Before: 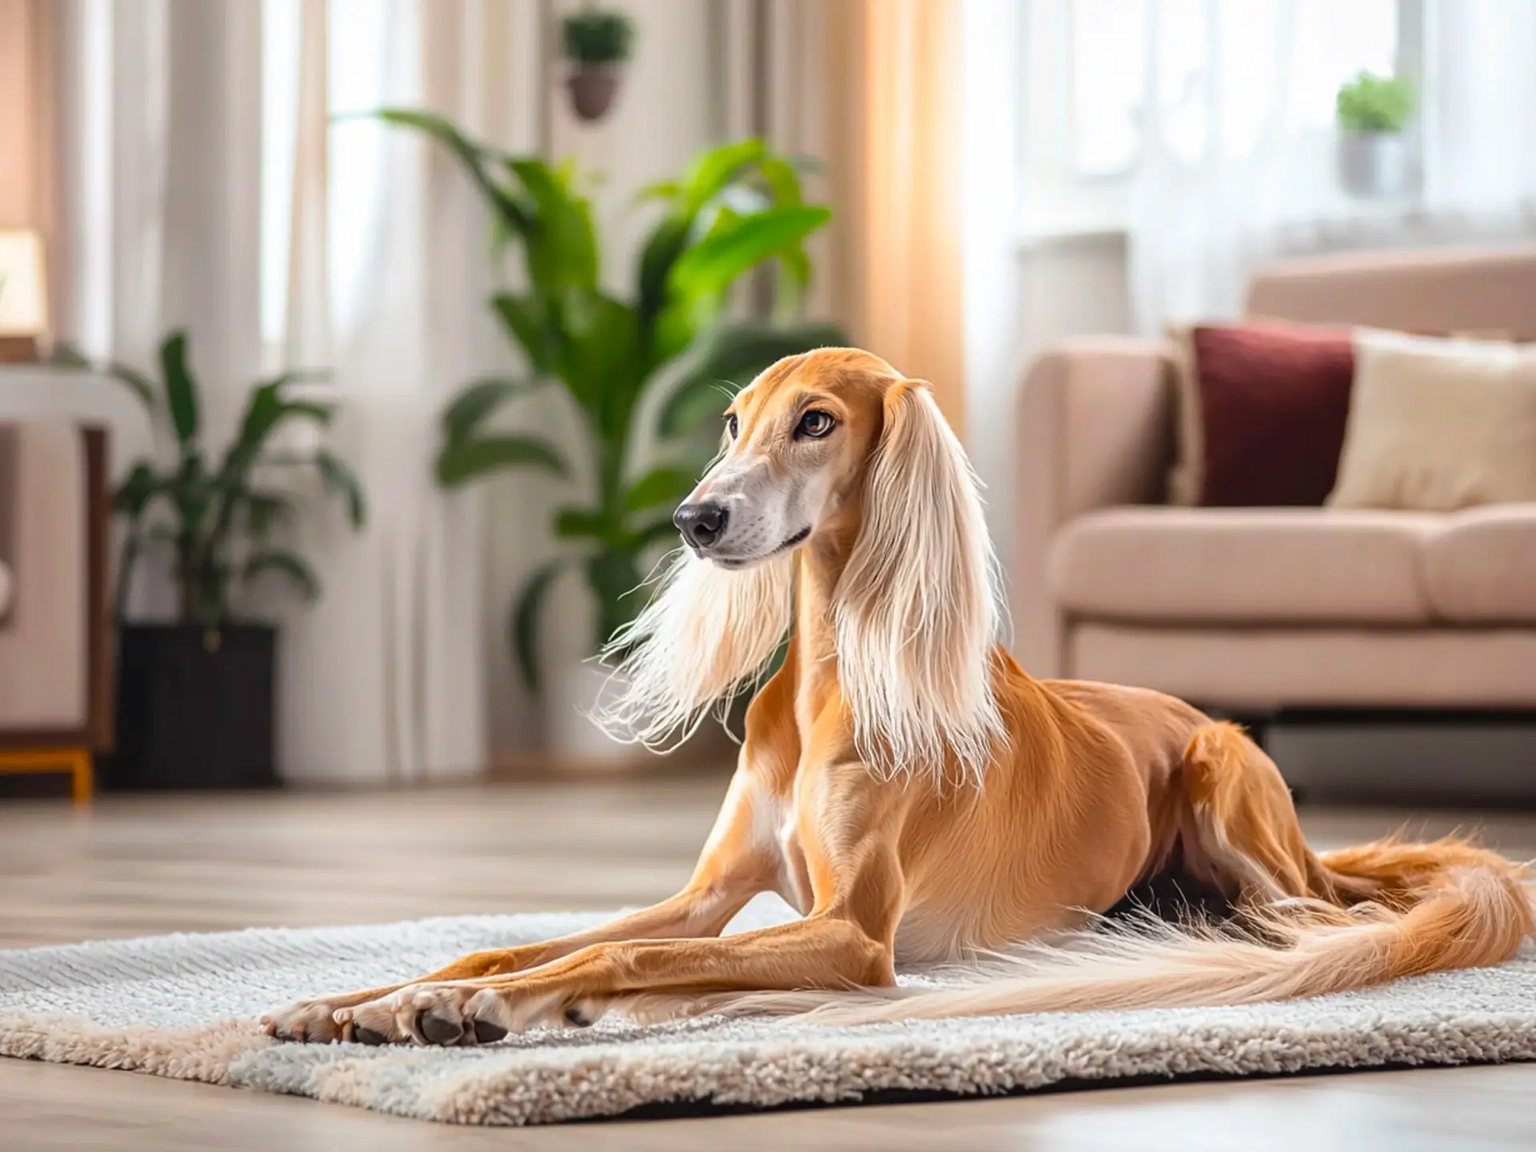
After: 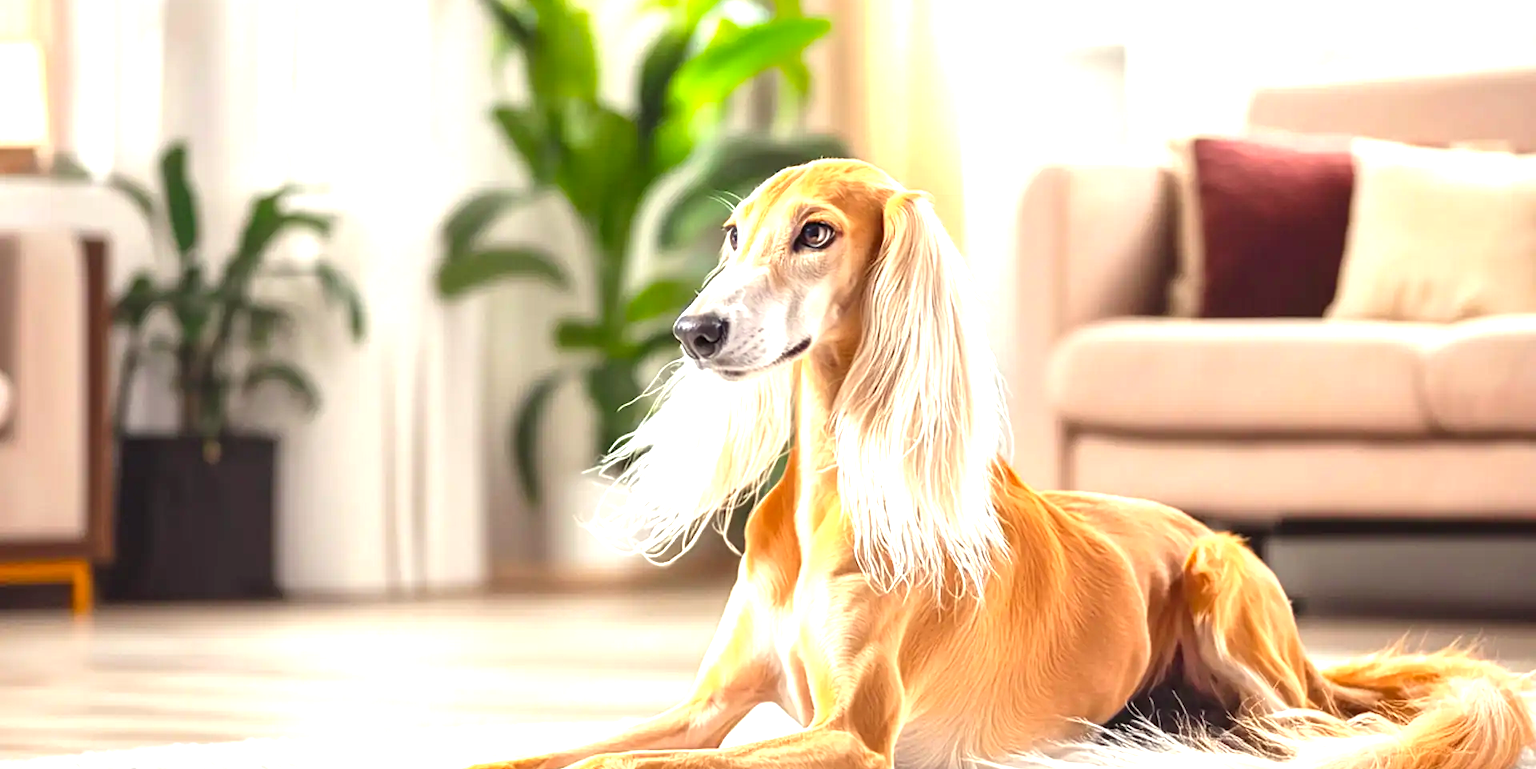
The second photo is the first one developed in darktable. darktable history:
color correction: highlights a* -1.05, highlights b* 4.6, shadows a* 3.51
exposure: black level correction 0, exposure 1.2 EV, compensate exposure bias true, compensate highlight preservation false
crop: top 16.401%, bottom 16.787%
